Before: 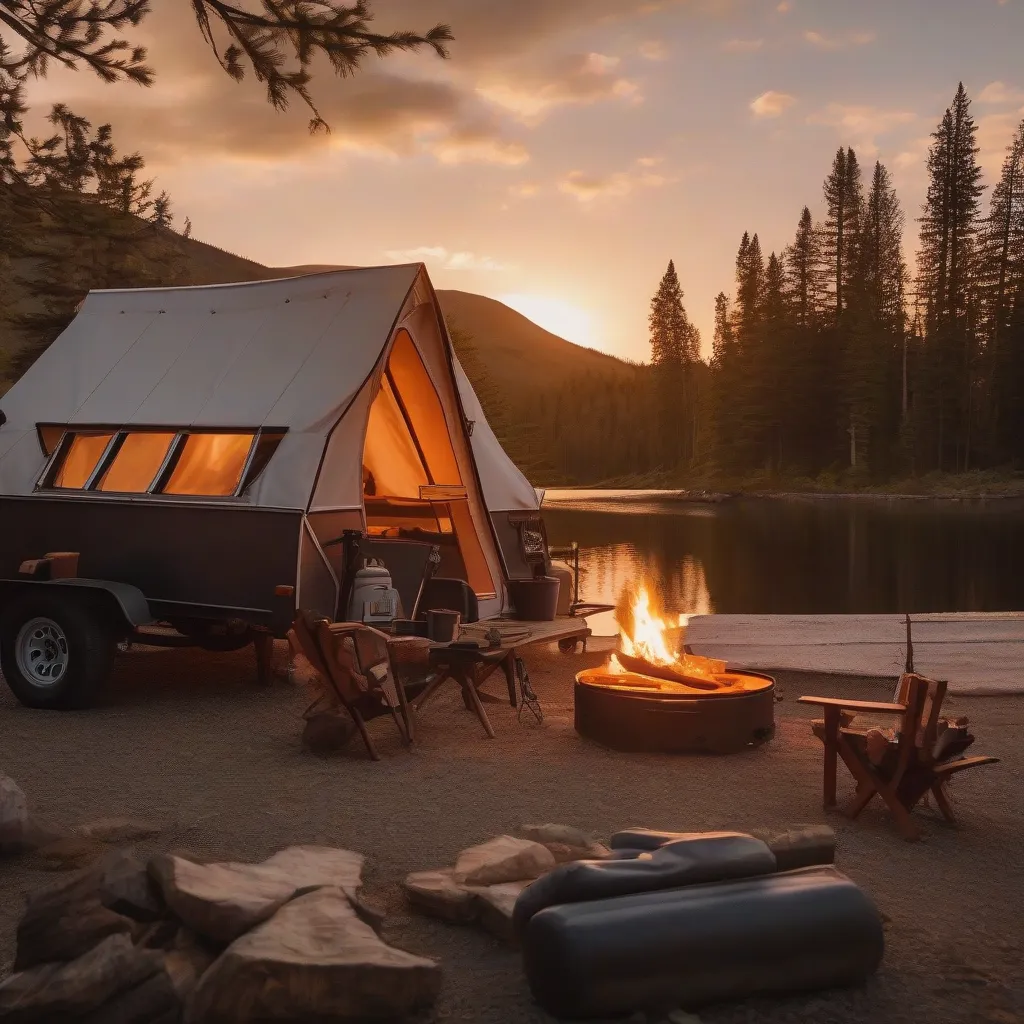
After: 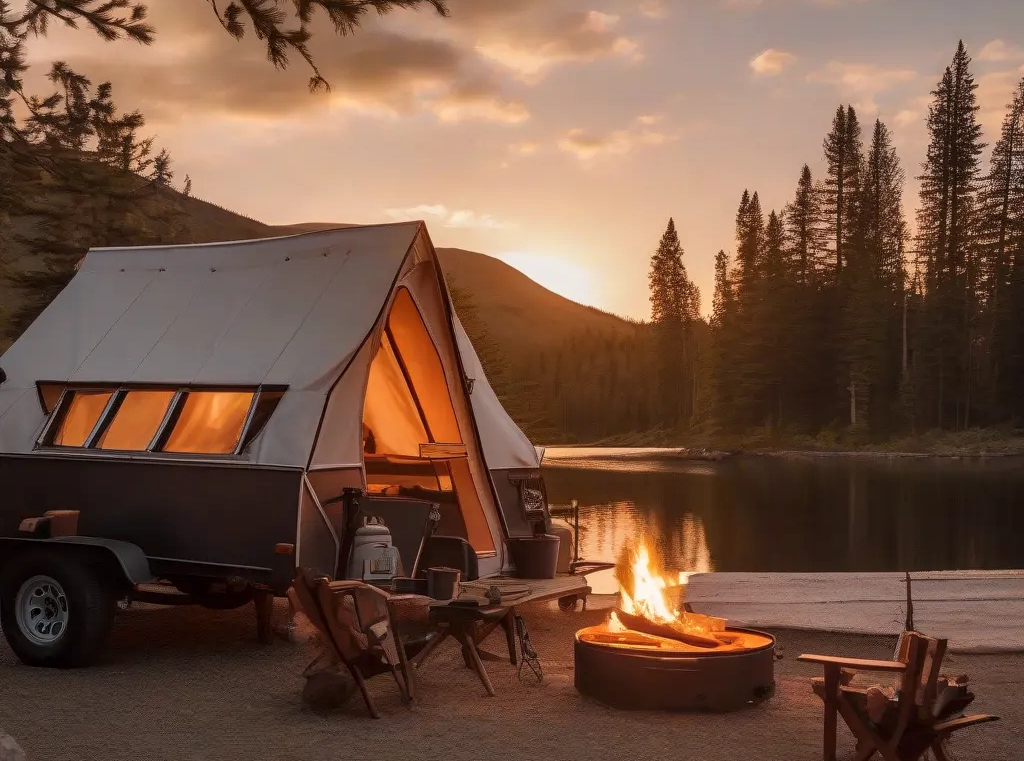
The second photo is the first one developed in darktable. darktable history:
local contrast: on, module defaults
crop: top 4.197%, bottom 21.443%
